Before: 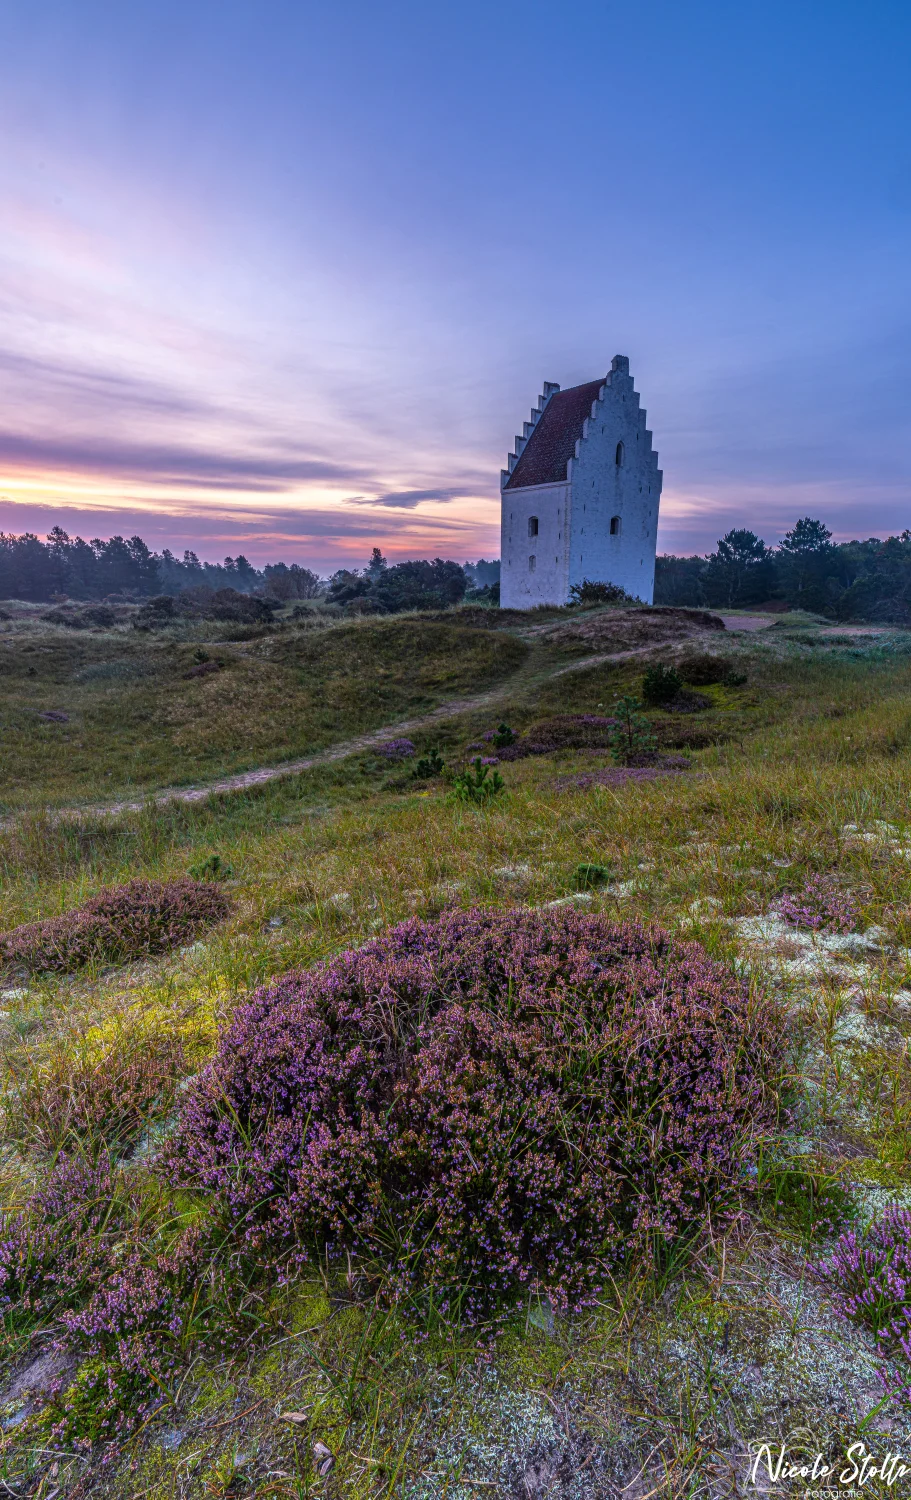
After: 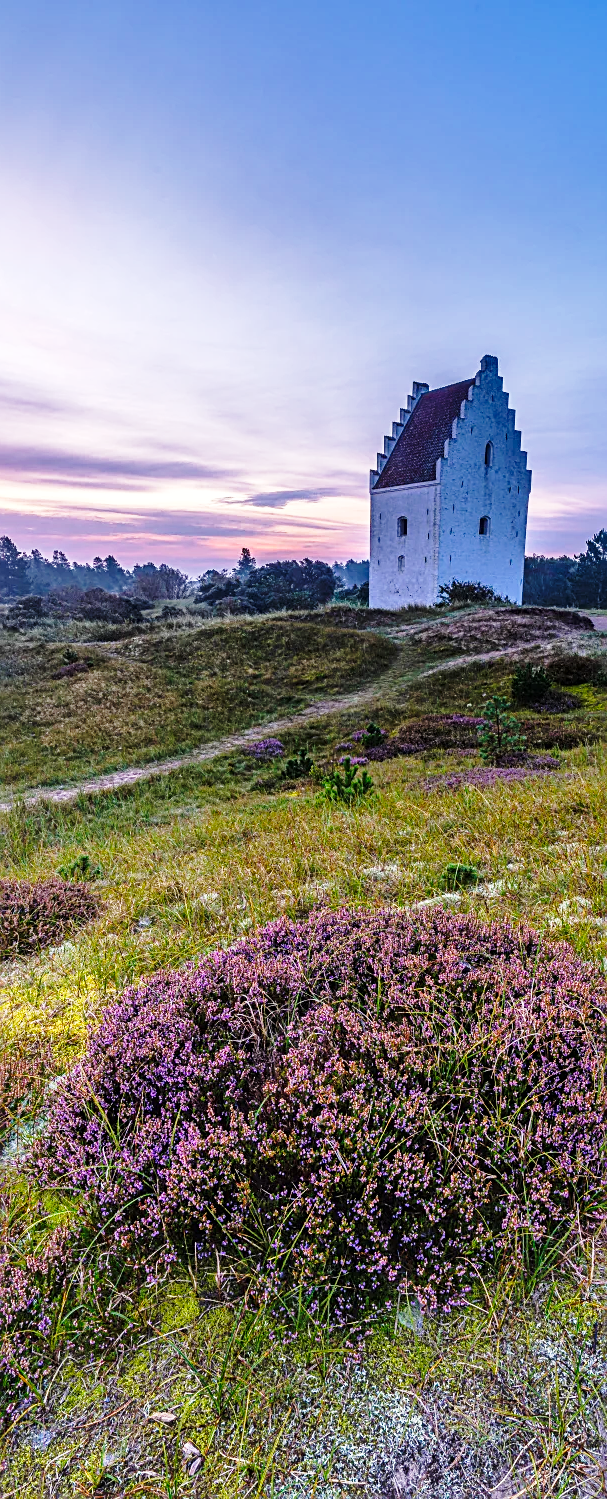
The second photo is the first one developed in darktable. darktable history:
base curve: curves: ch0 [(0, 0) (0.028, 0.03) (0.121, 0.232) (0.46, 0.748) (0.859, 0.968) (1, 1)], preserve colors none
sharpen: on, module defaults
exposure: exposure 0.127 EV, compensate highlight preservation false
crop and rotate: left 14.436%, right 18.898%
shadows and highlights: soften with gaussian
